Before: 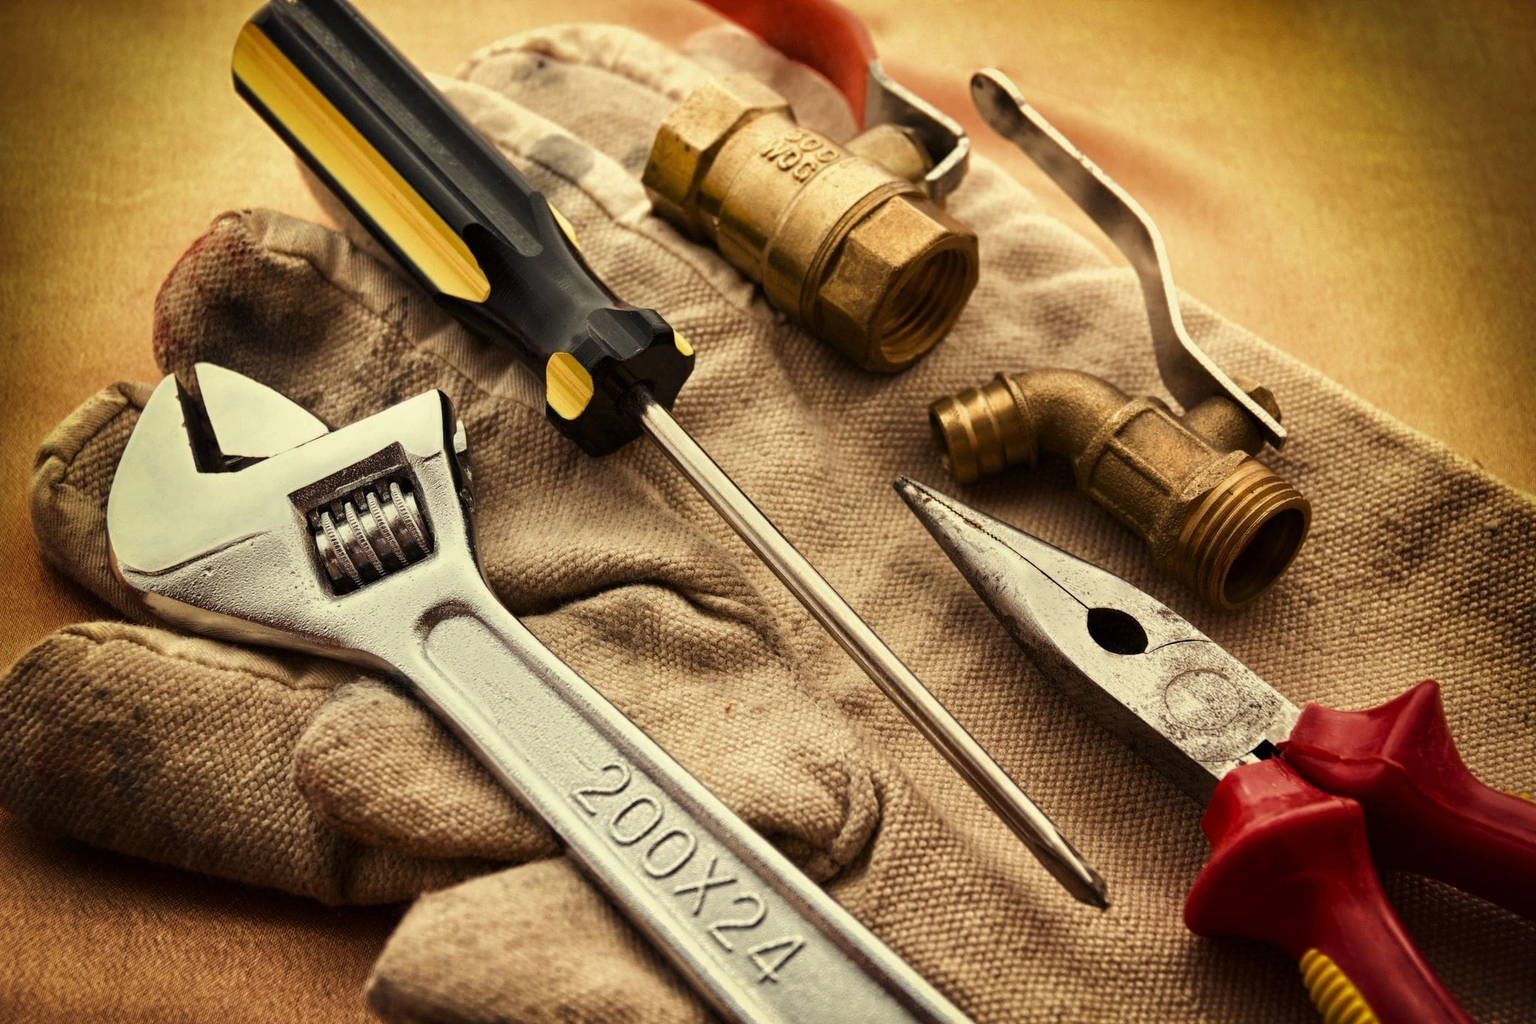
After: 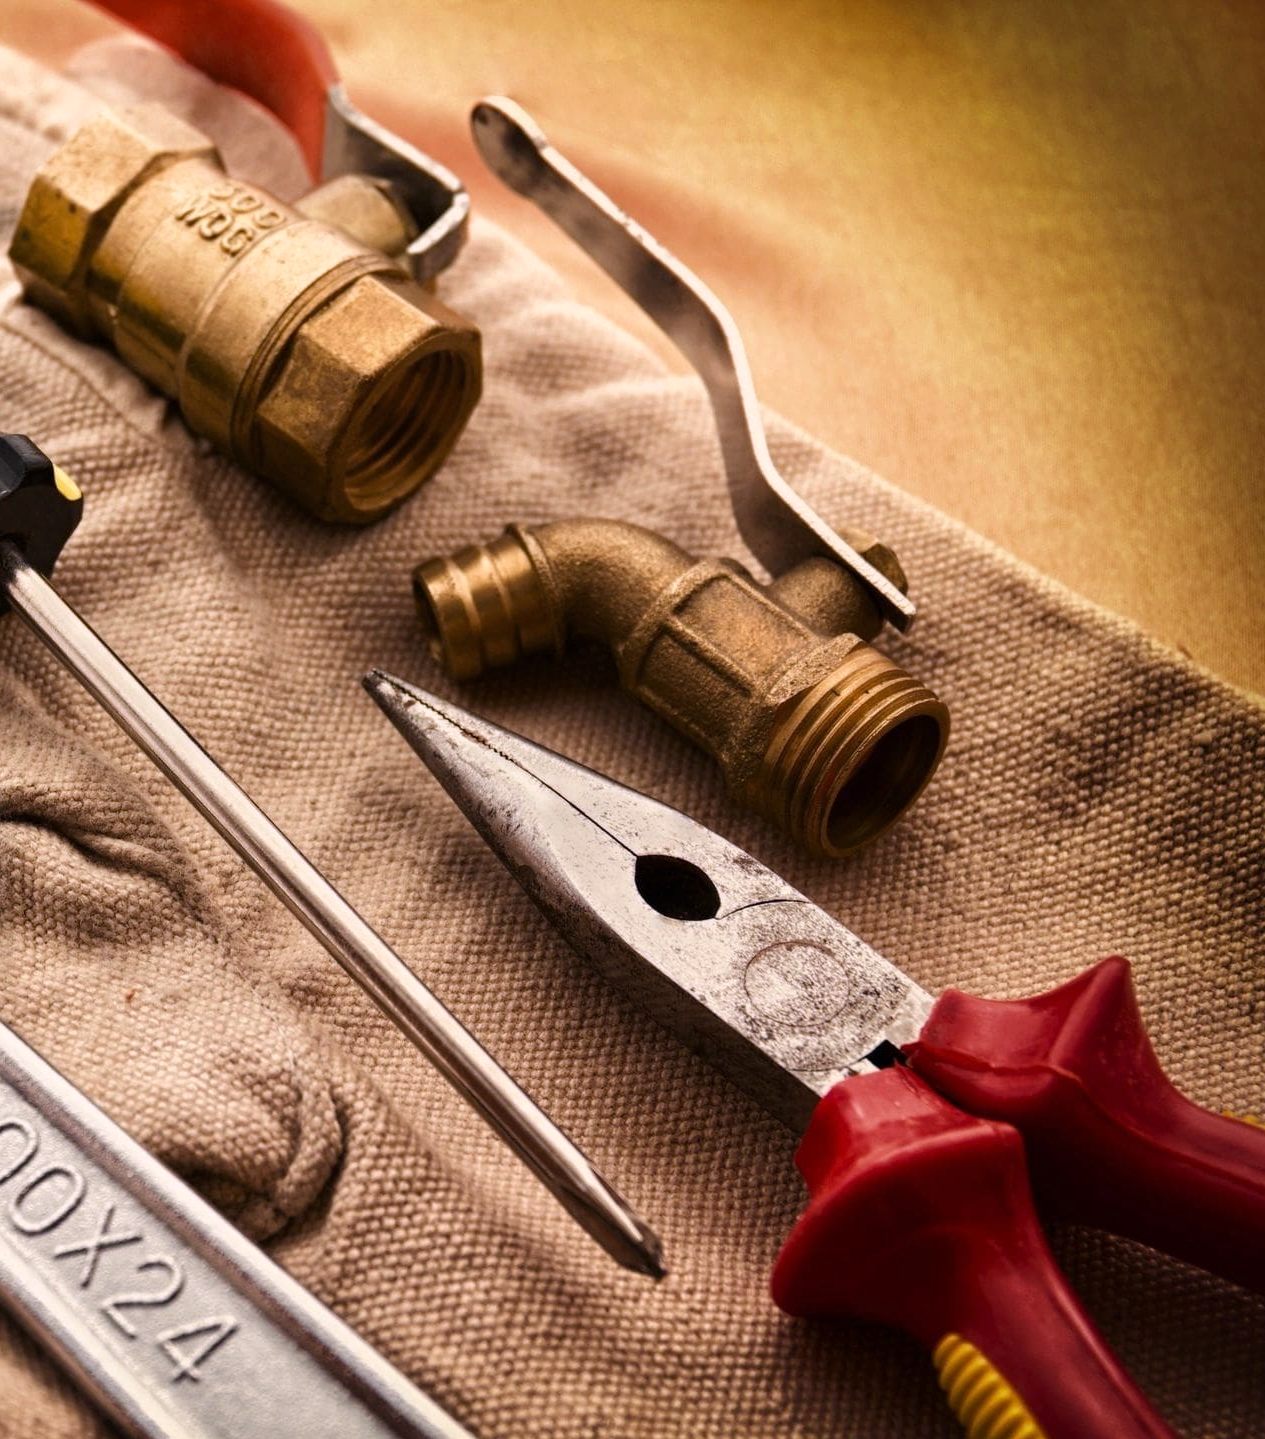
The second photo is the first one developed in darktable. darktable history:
white balance: red 1.042, blue 1.17
crop: left 41.402%
